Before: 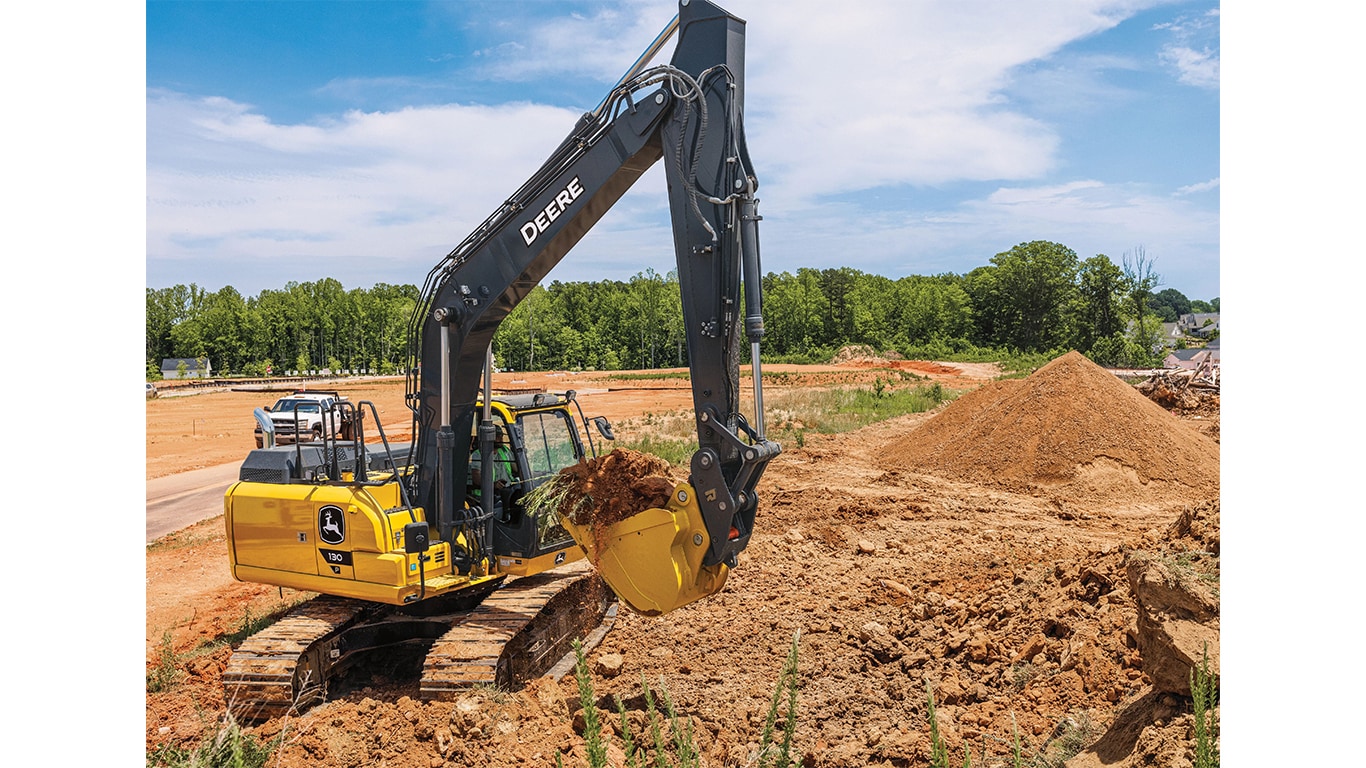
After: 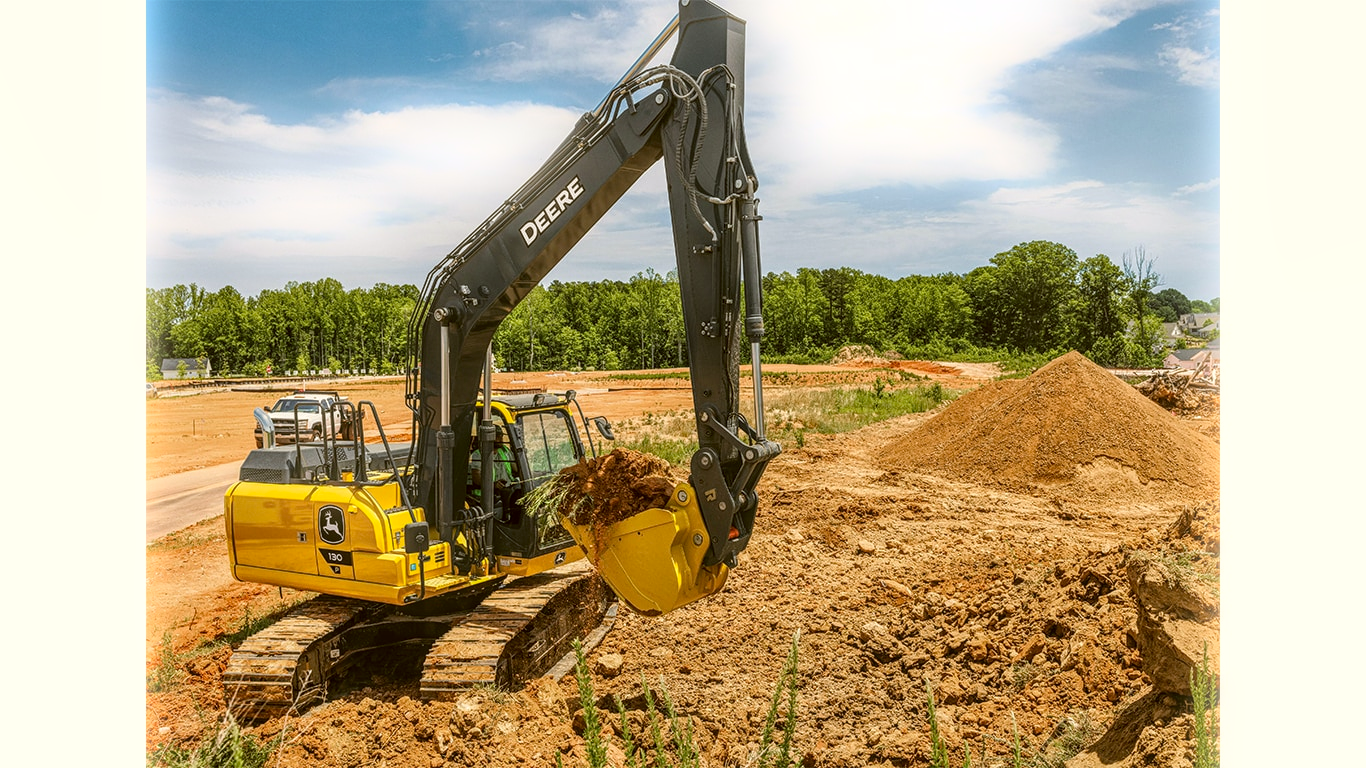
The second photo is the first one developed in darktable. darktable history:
local contrast: on, module defaults
bloom: size 5%, threshold 95%, strength 15%
white balance: red 1.004, blue 1.024
color correction: highlights a* -1.43, highlights b* 10.12, shadows a* 0.395, shadows b* 19.35
